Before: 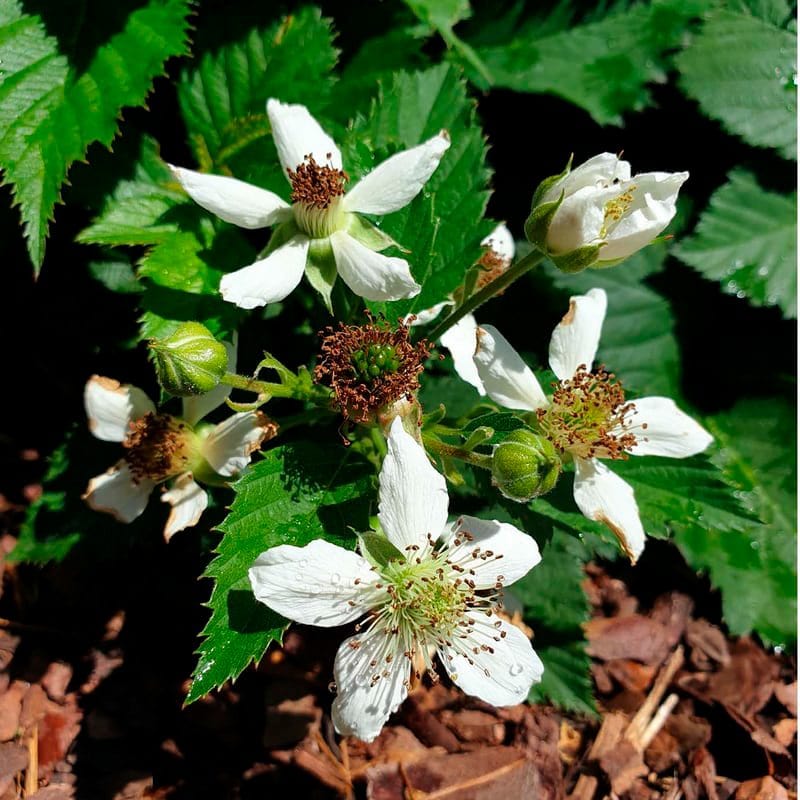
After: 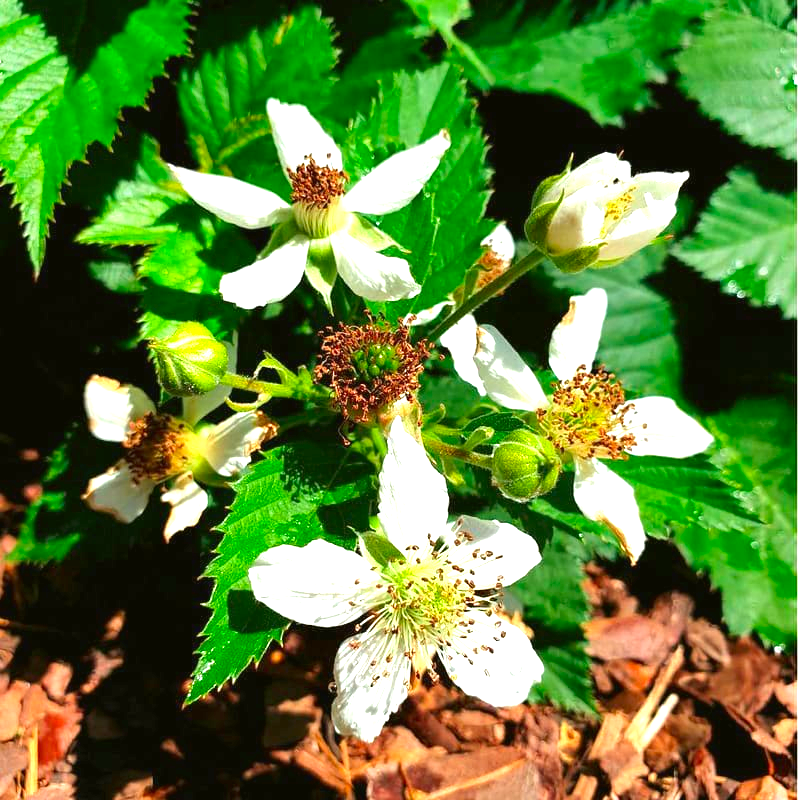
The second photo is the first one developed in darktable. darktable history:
exposure: exposure 1.25 EV, compensate exposure bias true, compensate highlight preservation false
color zones: curves: ch0 [(0, 0.613) (0.01, 0.613) (0.245, 0.448) (0.498, 0.529) (0.642, 0.665) (0.879, 0.777) (0.99, 0.613)]; ch1 [(0, 0) (0.143, 0) (0.286, 0) (0.429, 0) (0.571, 0) (0.714, 0) (0.857, 0)], mix -121.96%
color balance: mode lift, gamma, gain (sRGB), lift [1.04, 1, 1, 0.97], gamma [1.01, 1, 1, 0.97], gain [0.96, 1, 1, 0.97]
